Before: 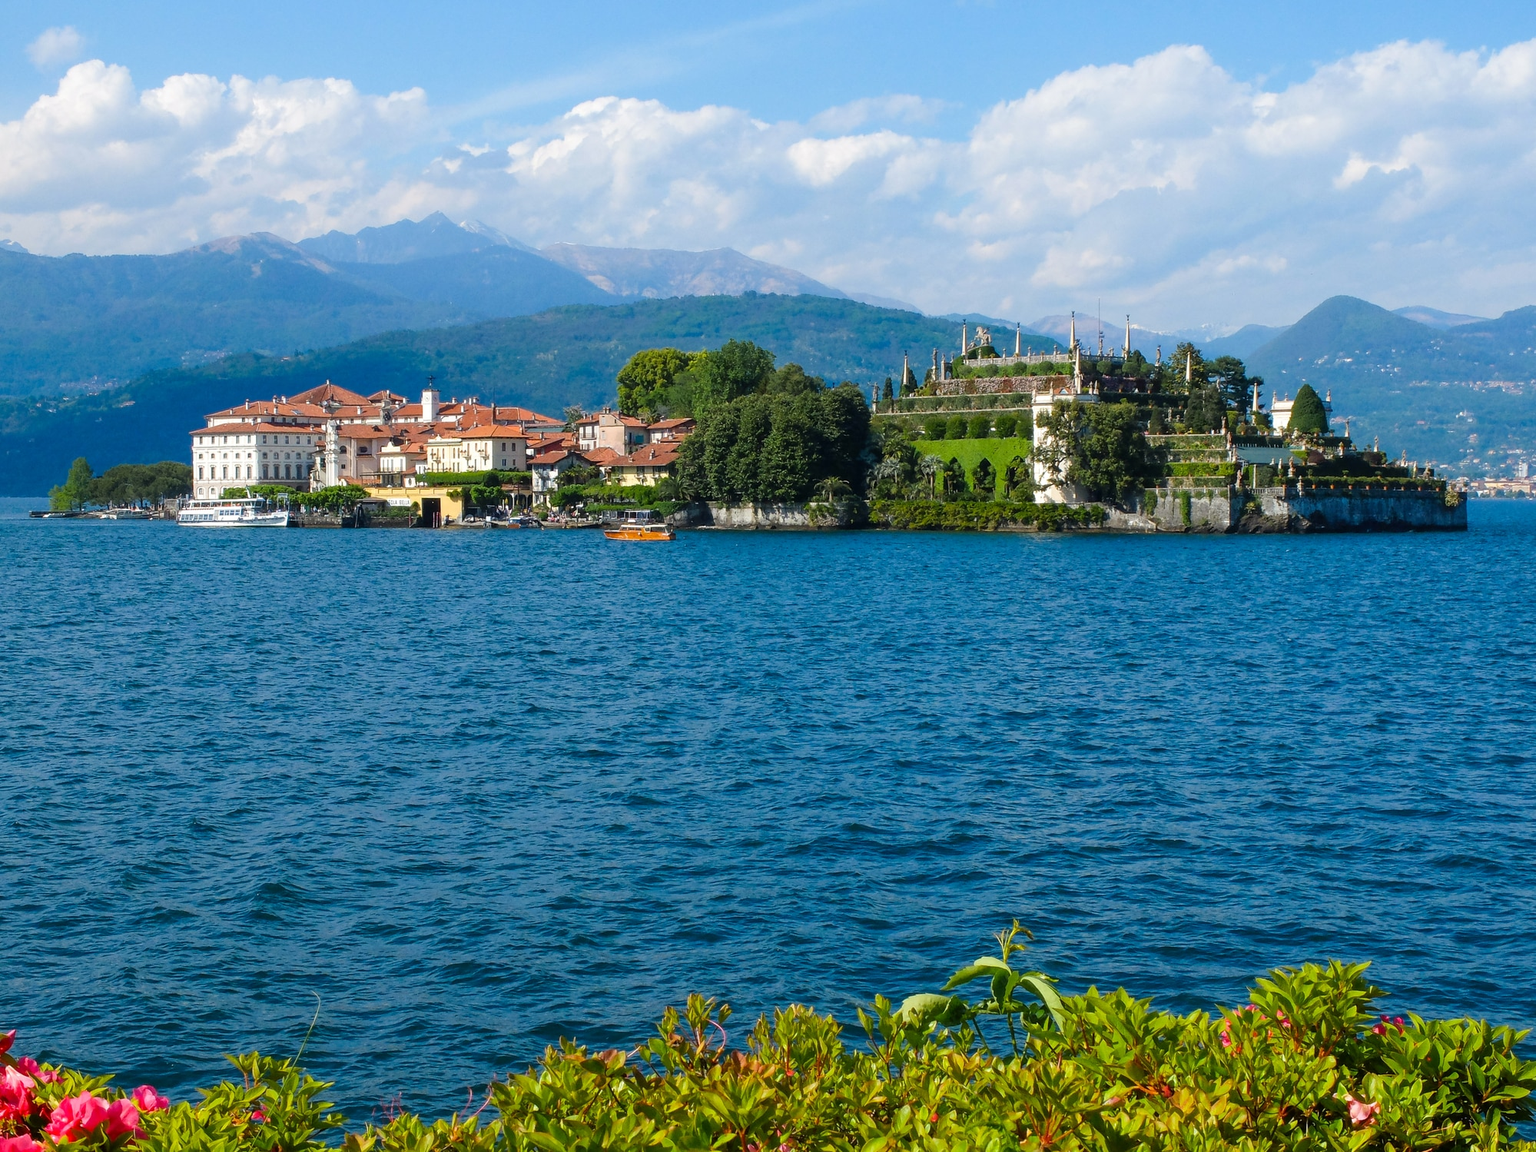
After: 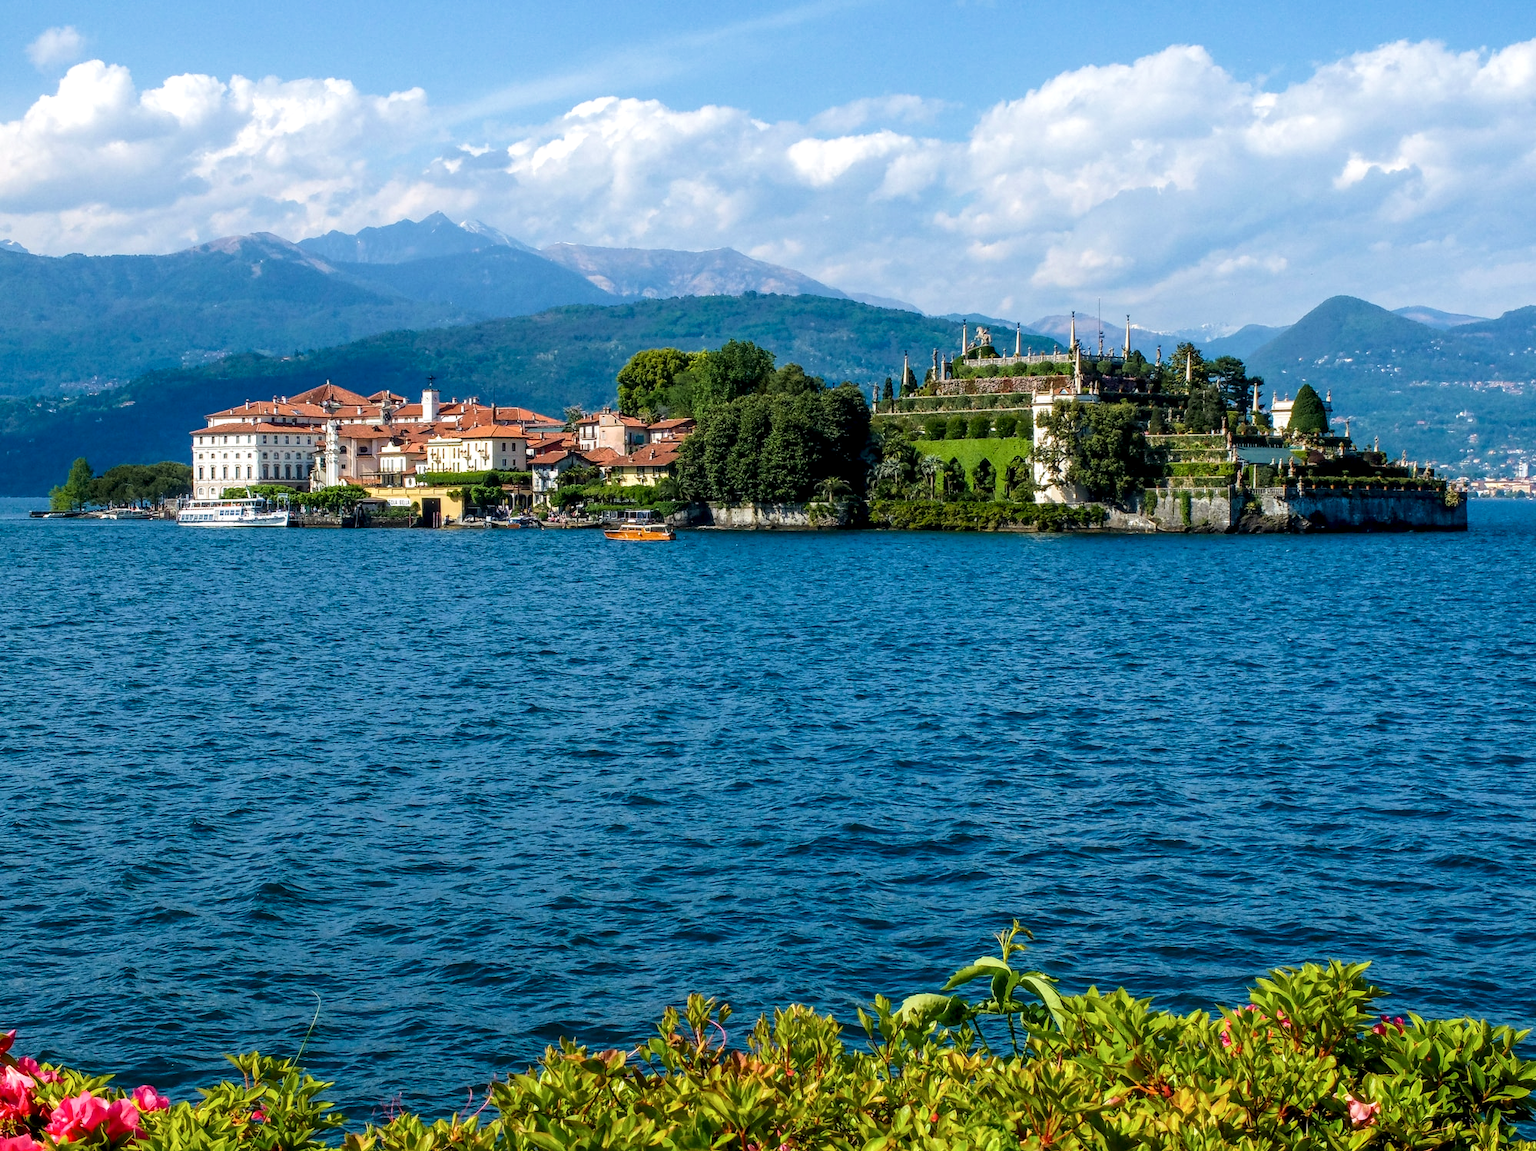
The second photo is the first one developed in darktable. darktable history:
velvia: on, module defaults
local contrast: highlights 26%, detail 150%
